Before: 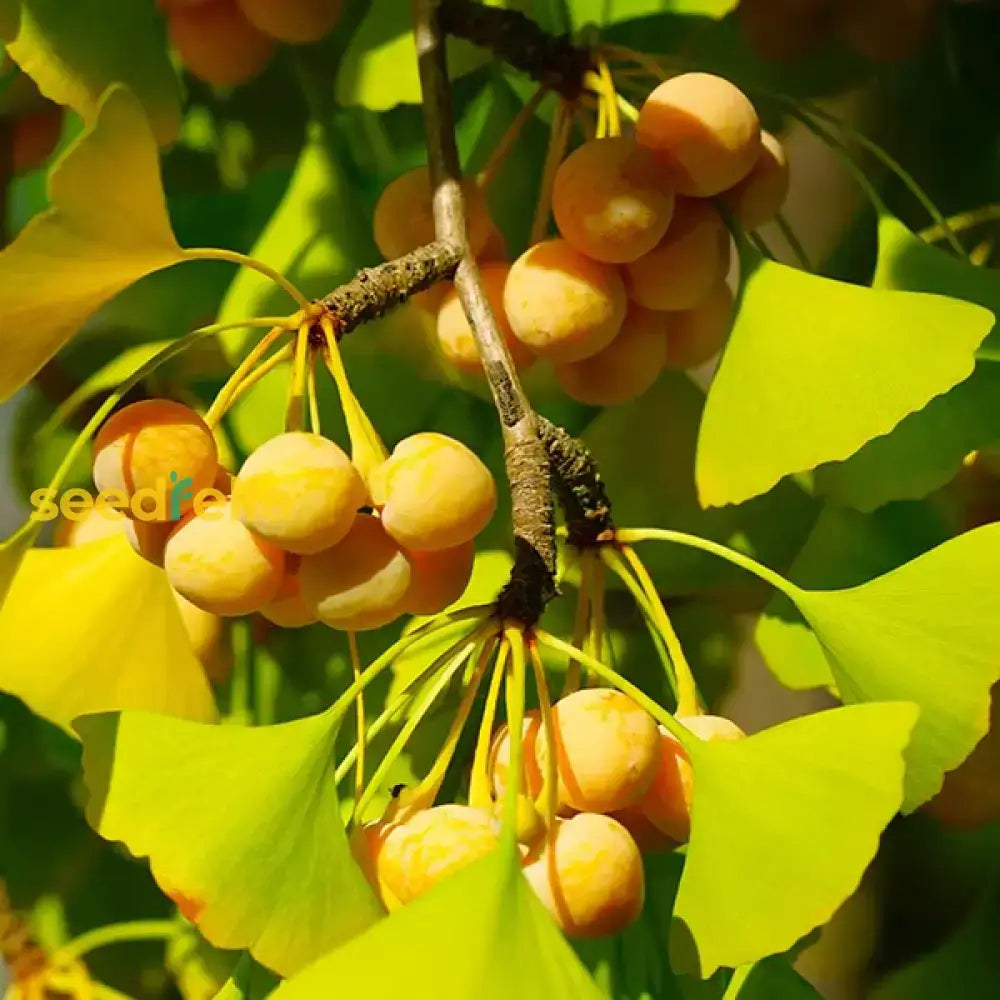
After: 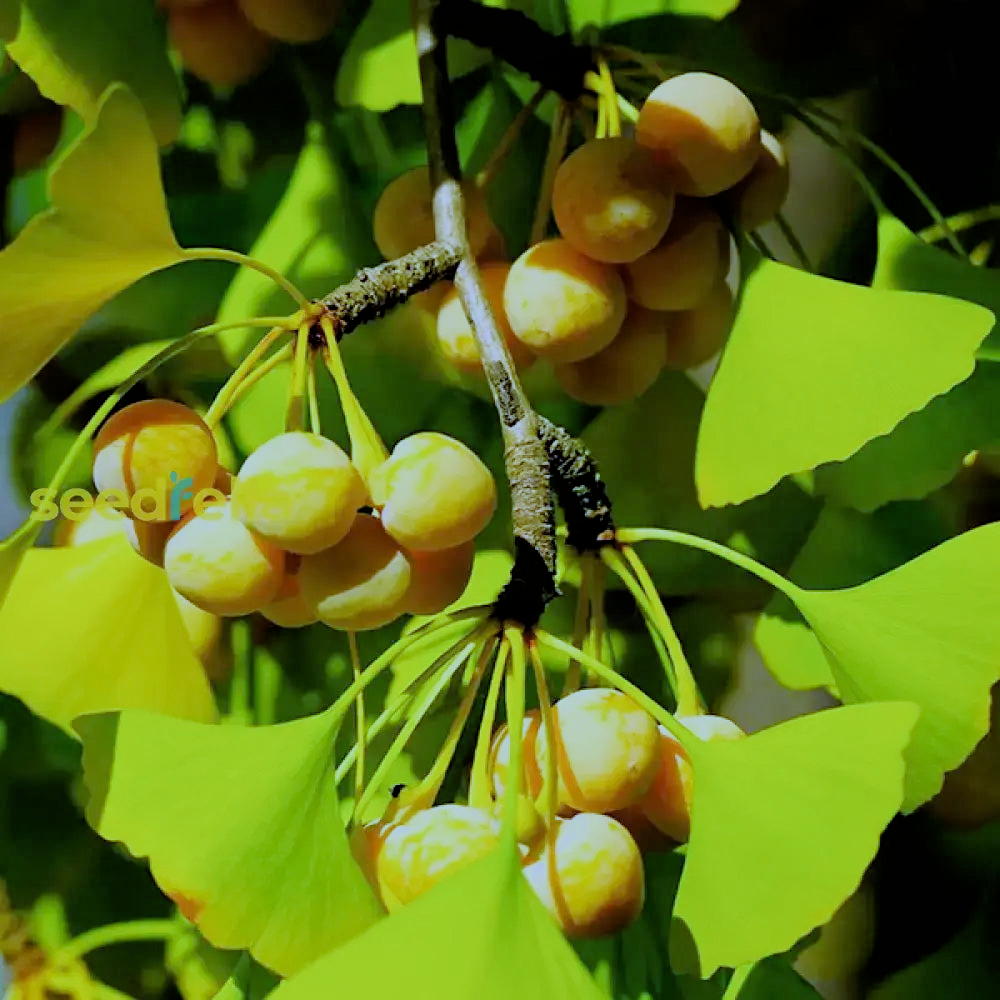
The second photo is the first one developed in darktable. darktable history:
exposure: exposure 0.197 EV, compensate highlight preservation false
filmic rgb: black relative exposure -4.38 EV, white relative exposure 4.56 EV, hardness 2.37, contrast 1.05
white balance: red 0.766, blue 1.537
